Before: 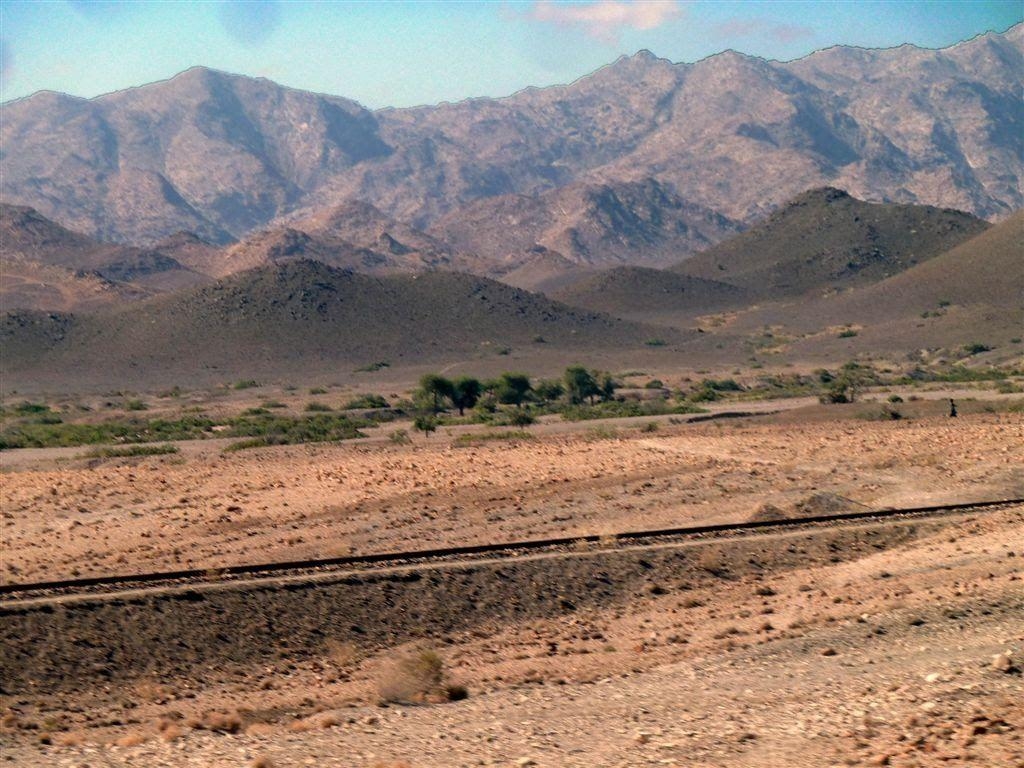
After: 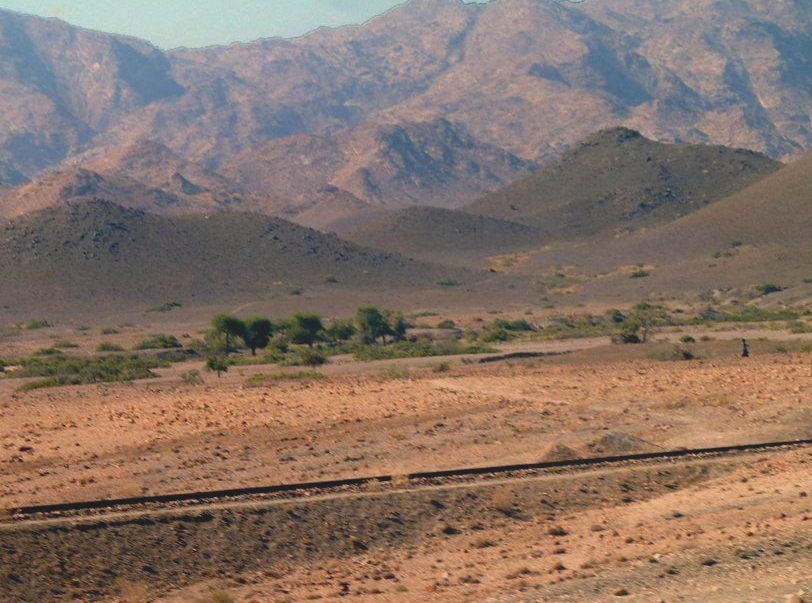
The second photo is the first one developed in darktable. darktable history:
color calibration: x 0.341, y 0.354, temperature 5175.02 K
crop and rotate: left 20.315%, top 7.878%, right 0.352%, bottom 13.521%
local contrast: detail 72%
